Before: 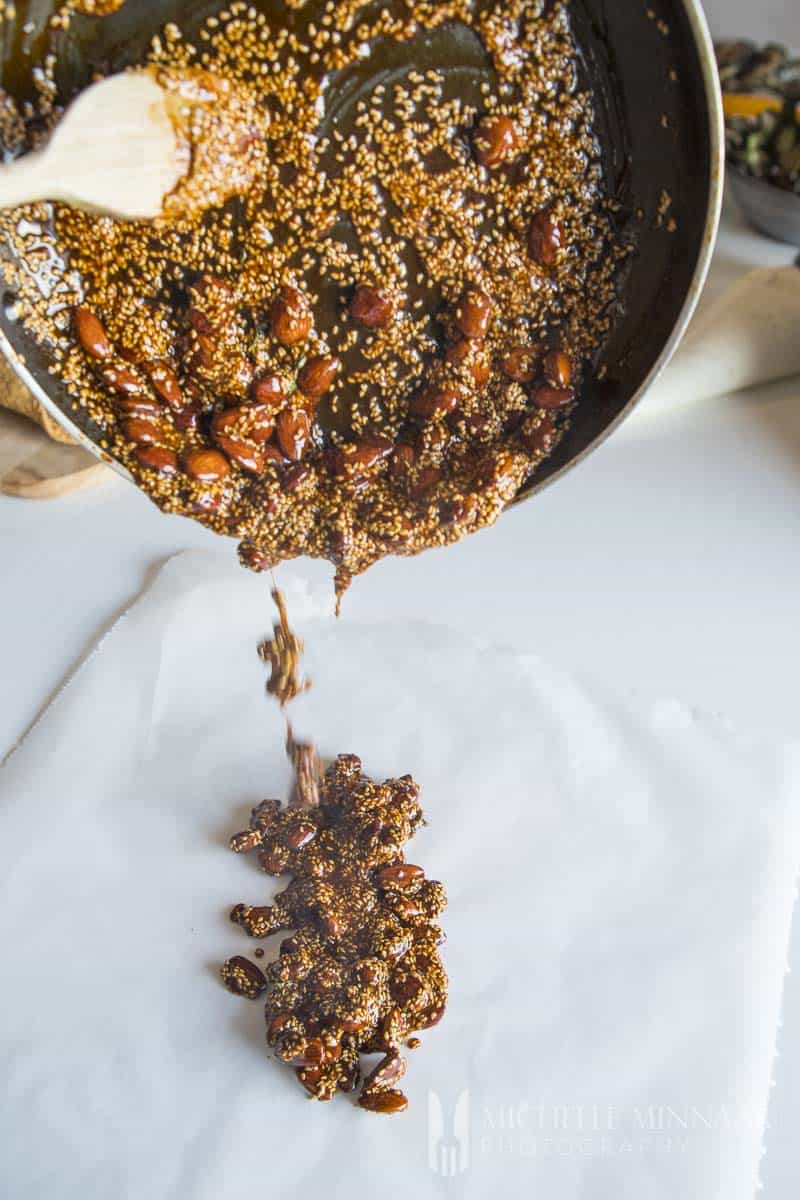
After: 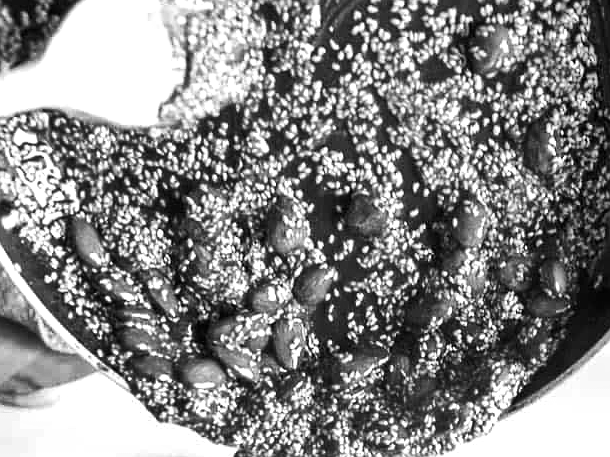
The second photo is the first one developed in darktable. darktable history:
color correction: highlights a* 10.32, highlights b* 14.66, shadows a* -9.59, shadows b* -15.02
color balance rgb: perceptual saturation grading › global saturation 20%, global vibrance 20%
sharpen: radius 0.969, amount 0.604
monochrome: on, module defaults
crop: left 0.579%, top 7.627%, right 23.167%, bottom 54.275%
tone equalizer: -8 EV -0.75 EV, -7 EV -0.7 EV, -6 EV -0.6 EV, -5 EV -0.4 EV, -3 EV 0.4 EV, -2 EV 0.6 EV, -1 EV 0.7 EV, +0 EV 0.75 EV, edges refinement/feathering 500, mask exposure compensation -1.57 EV, preserve details no
shadows and highlights: shadows 60, highlights -60.23, soften with gaussian
